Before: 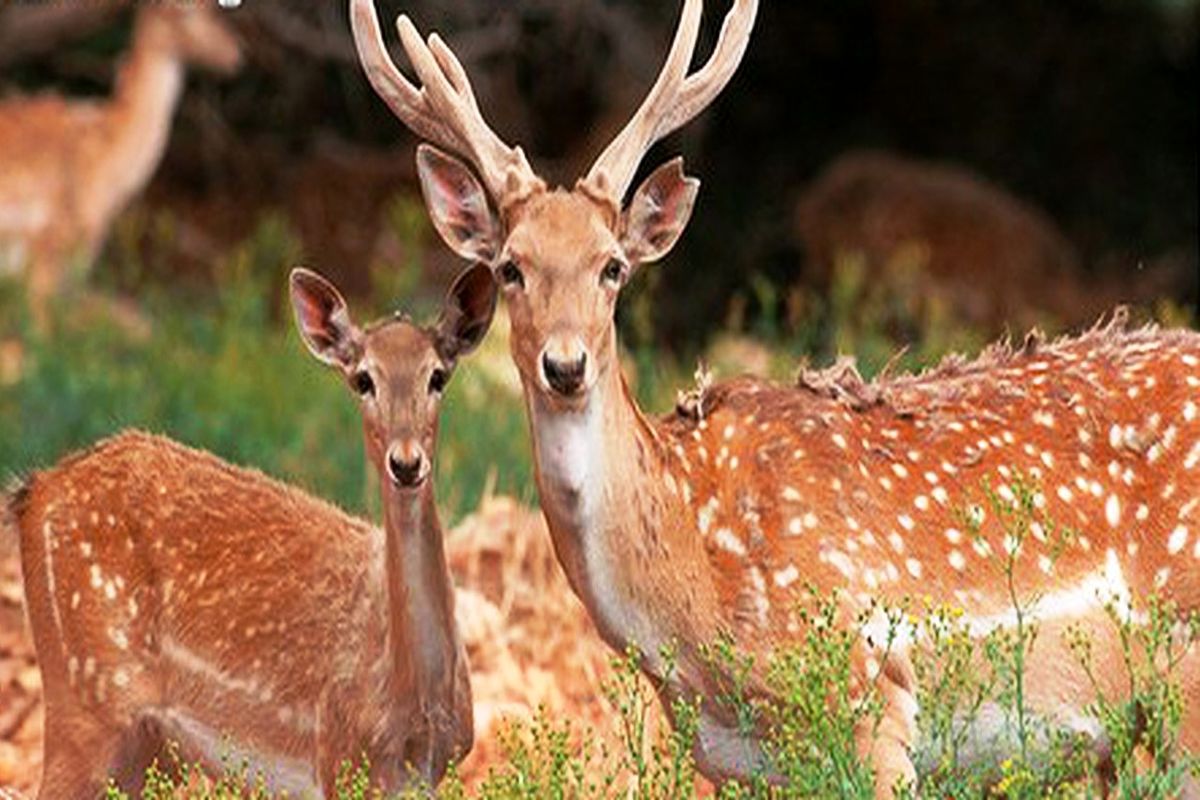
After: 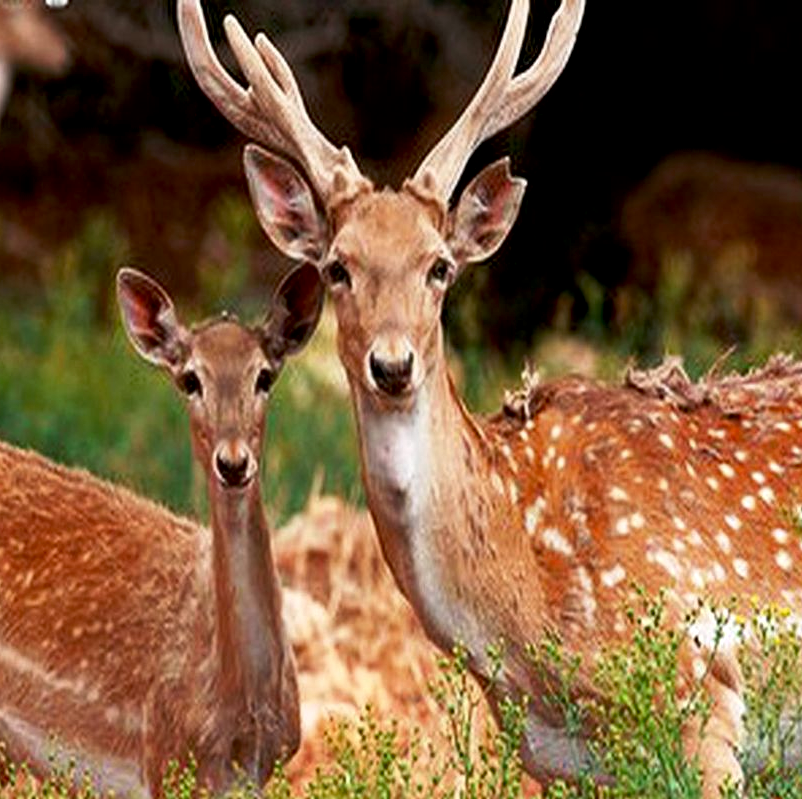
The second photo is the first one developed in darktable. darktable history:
exposure: black level correction 0.007, compensate highlight preservation false
contrast brightness saturation: brightness -0.089
local contrast: highlights 100%, shadows 101%, detail 119%, midtone range 0.2
crop and rotate: left 14.427%, right 18.686%
